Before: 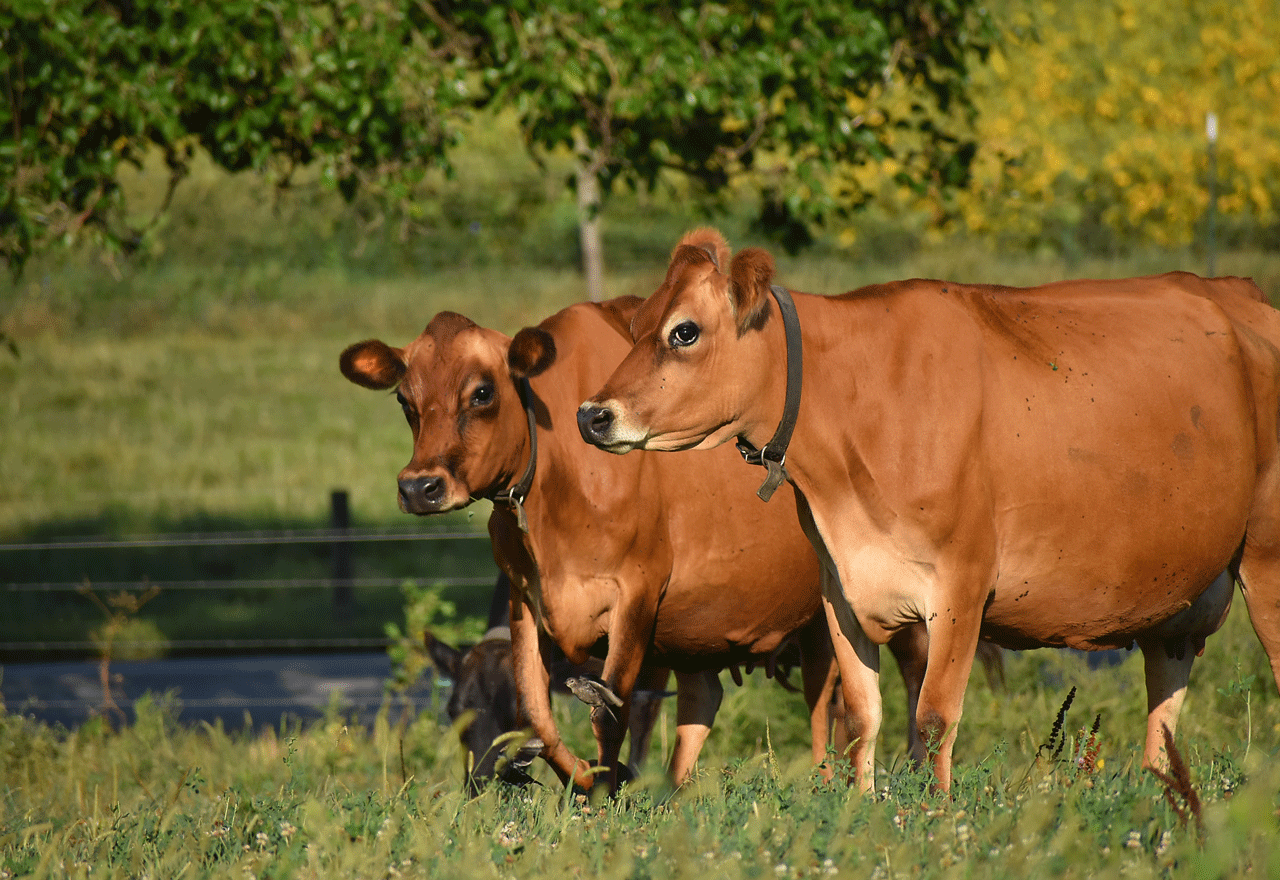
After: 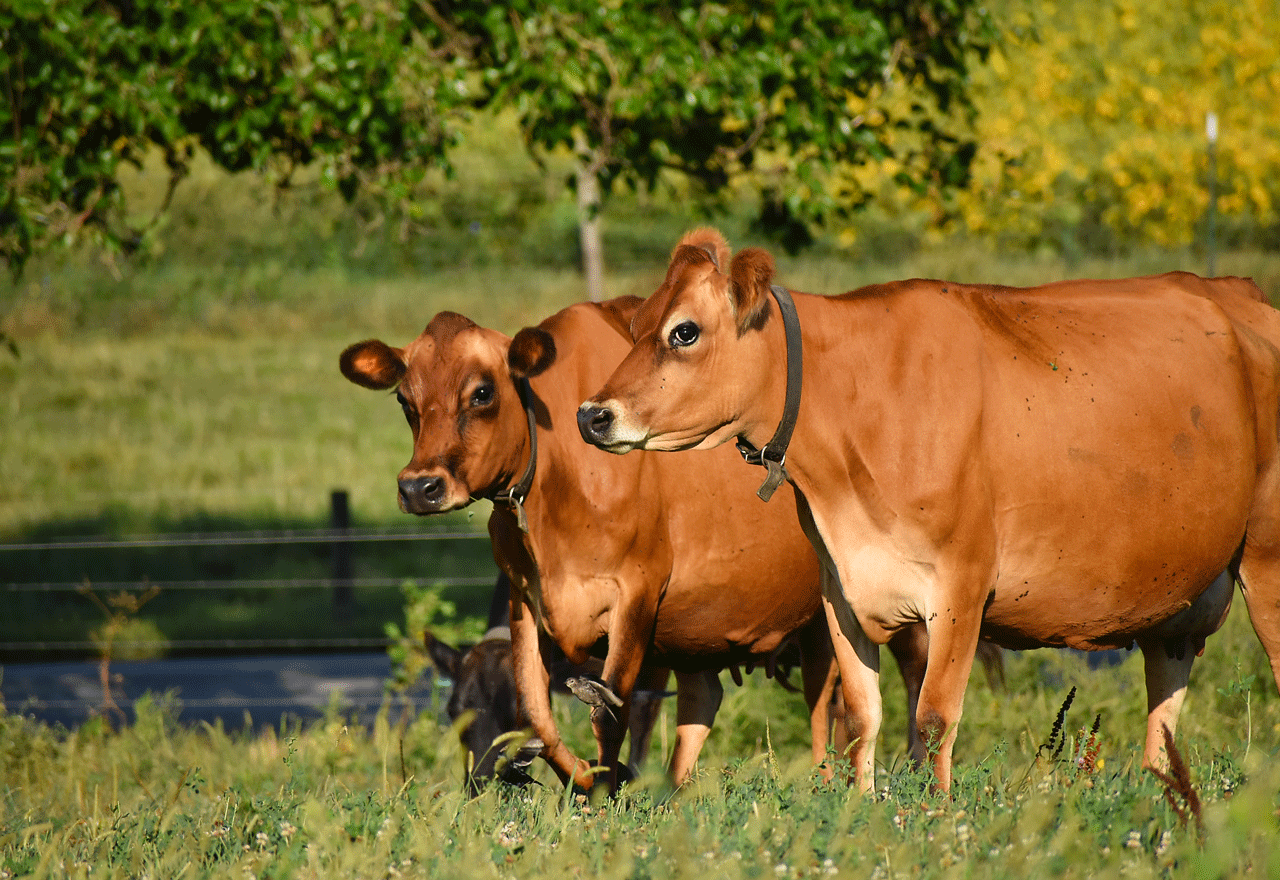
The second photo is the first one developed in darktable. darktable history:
tone curve: curves: ch0 [(0, 0) (0.004, 0.002) (0.02, 0.013) (0.218, 0.218) (0.664, 0.718) (0.832, 0.873) (1, 1)], preserve colors none
